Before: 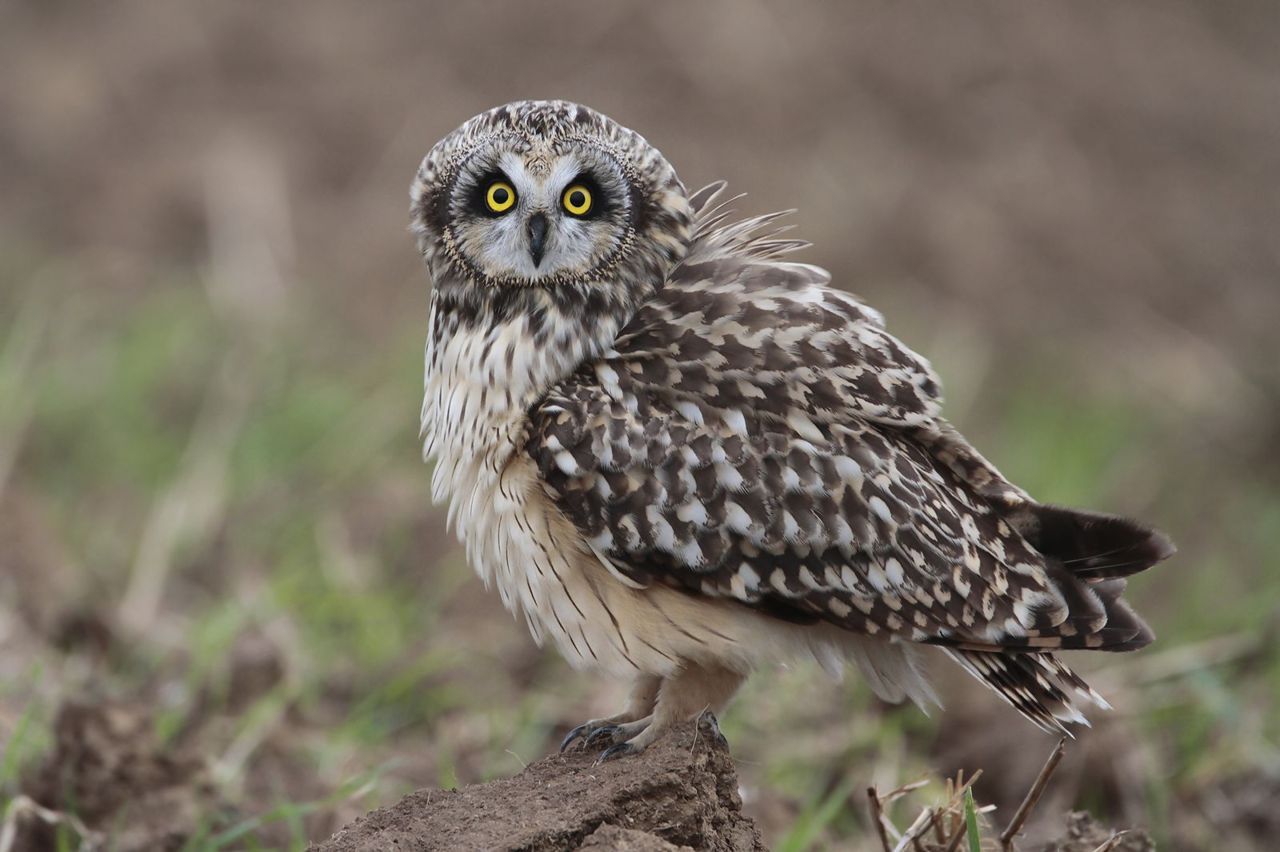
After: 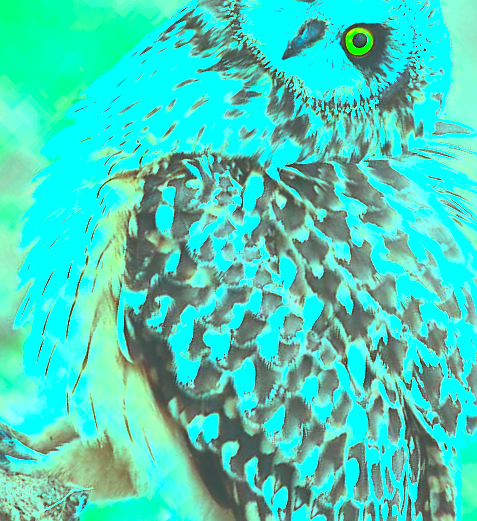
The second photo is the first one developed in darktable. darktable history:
exposure: black level correction -0.024, exposure 1.396 EV, compensate highlight preservation false
local contrast: mode bilateral grid, contrast 20, coarseness 49, detail 161%, midtone range 0.2
contrast brightness saturation: contrast 0.204, brightness 0.19, saturation 0.809
sharpen: on, module defaults
tone equalizer: -8 EV -0.544 EV, edges refinement/feathering 500, mask exposure compensation -1.57 EV, preserve details no
crop and rotate: angle -45.46°, top 16.357%, right 0.895%, bottom 11.68%
color balance rgb: highlights gain › chroma 7.623%, highlights gain › hue 187.36°, linear chroma grading › global chroma -1.121%, perceptual saturation grading › global saturation 20.355%, perceptual saturation grading › highlights -19.774%, perceptual saturation grading › shadows 29.5%, perceptual brilliance grading › global brilliance 14.871%, perceptual brilliance grading › shadows -34.902%, global vibrance 20%
